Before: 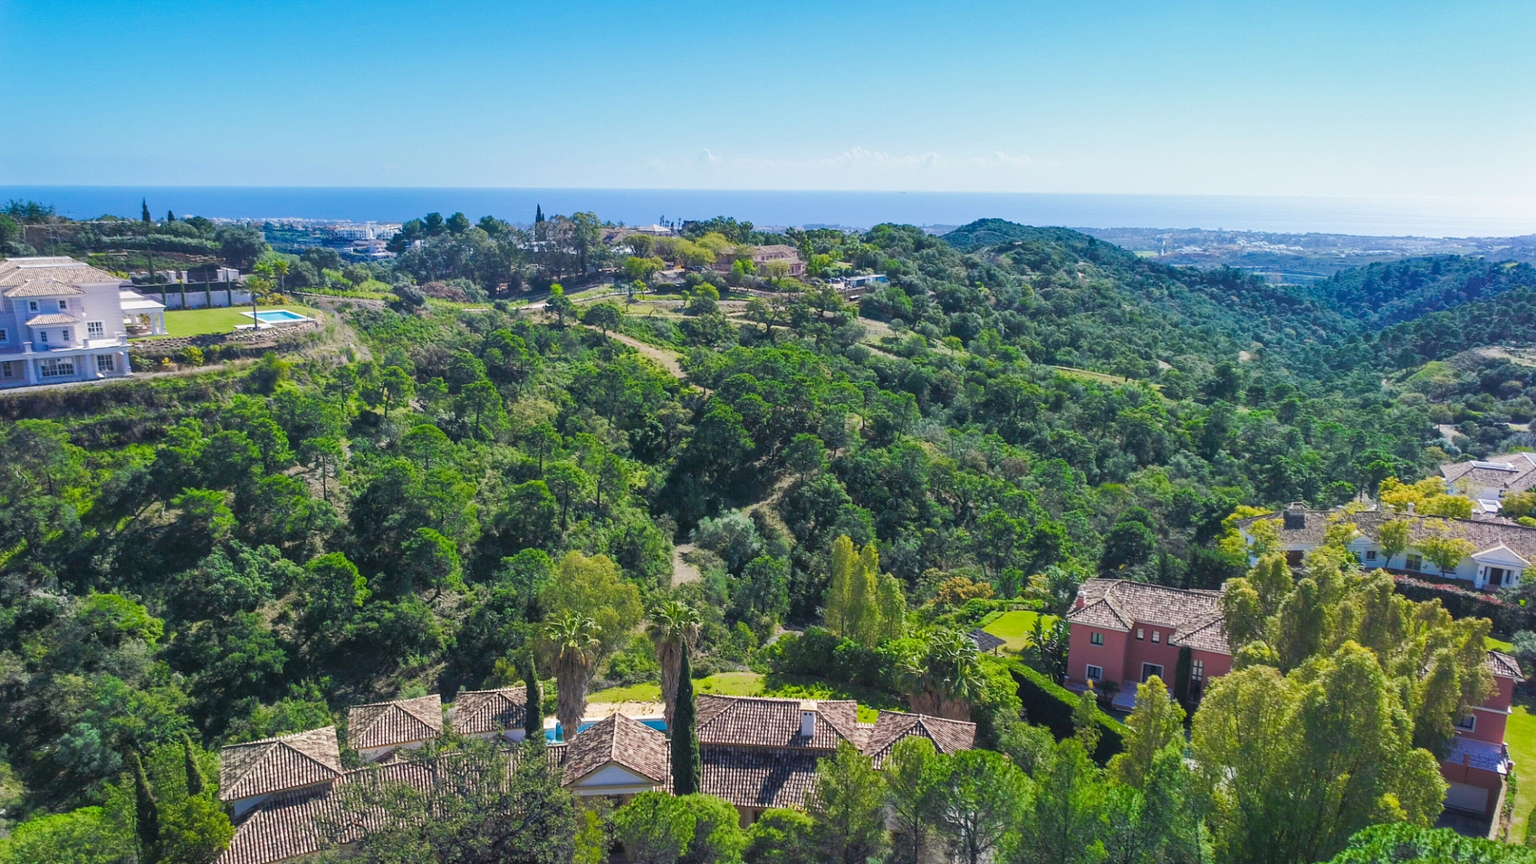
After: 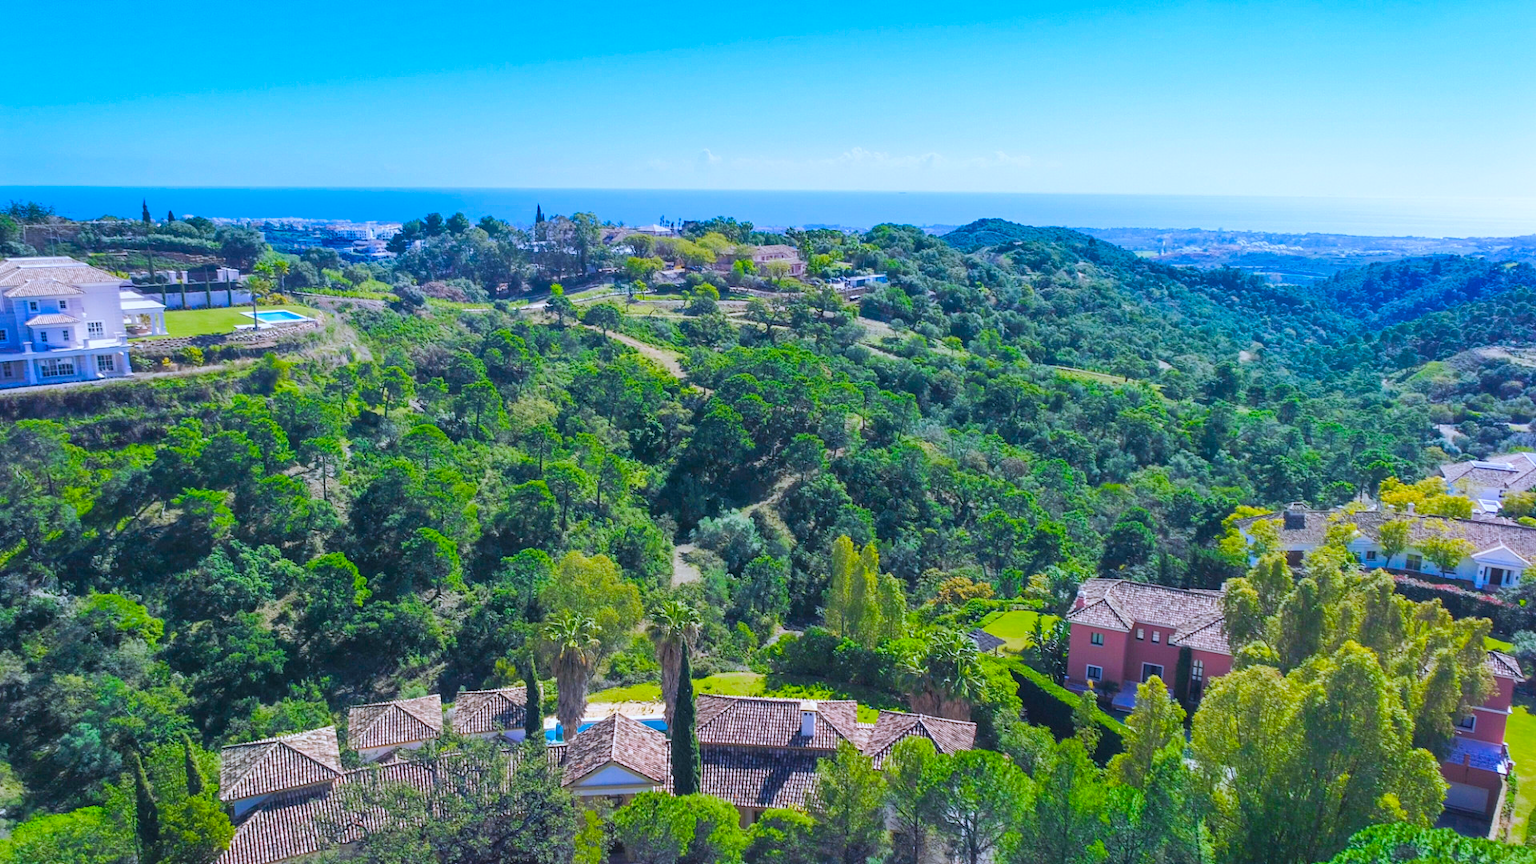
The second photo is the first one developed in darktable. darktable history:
color calibration: illuminant custom, x 0.371, y 0.381, temperature 4282.28 K
color balance rgb: perceptual saturation grading › global saturation 29.786%, perceptual brilliance grading › mid-tones 10.984%, perceptual brilliance grading › shadows 14.459%
